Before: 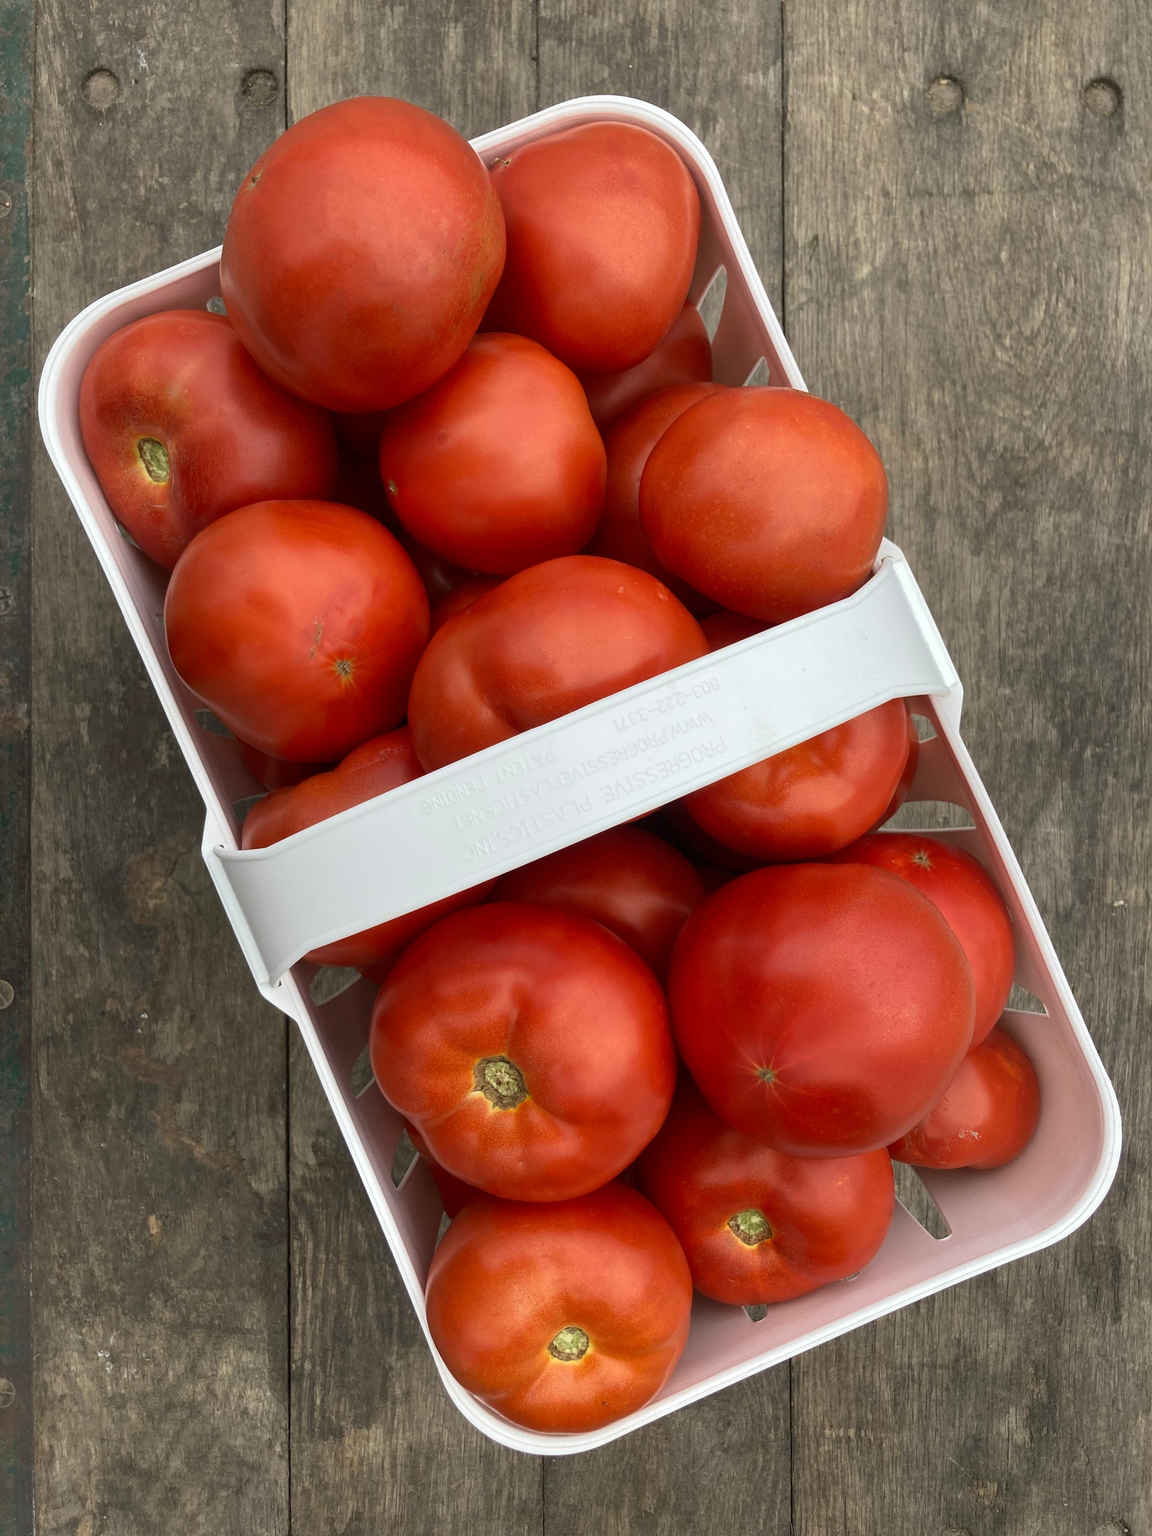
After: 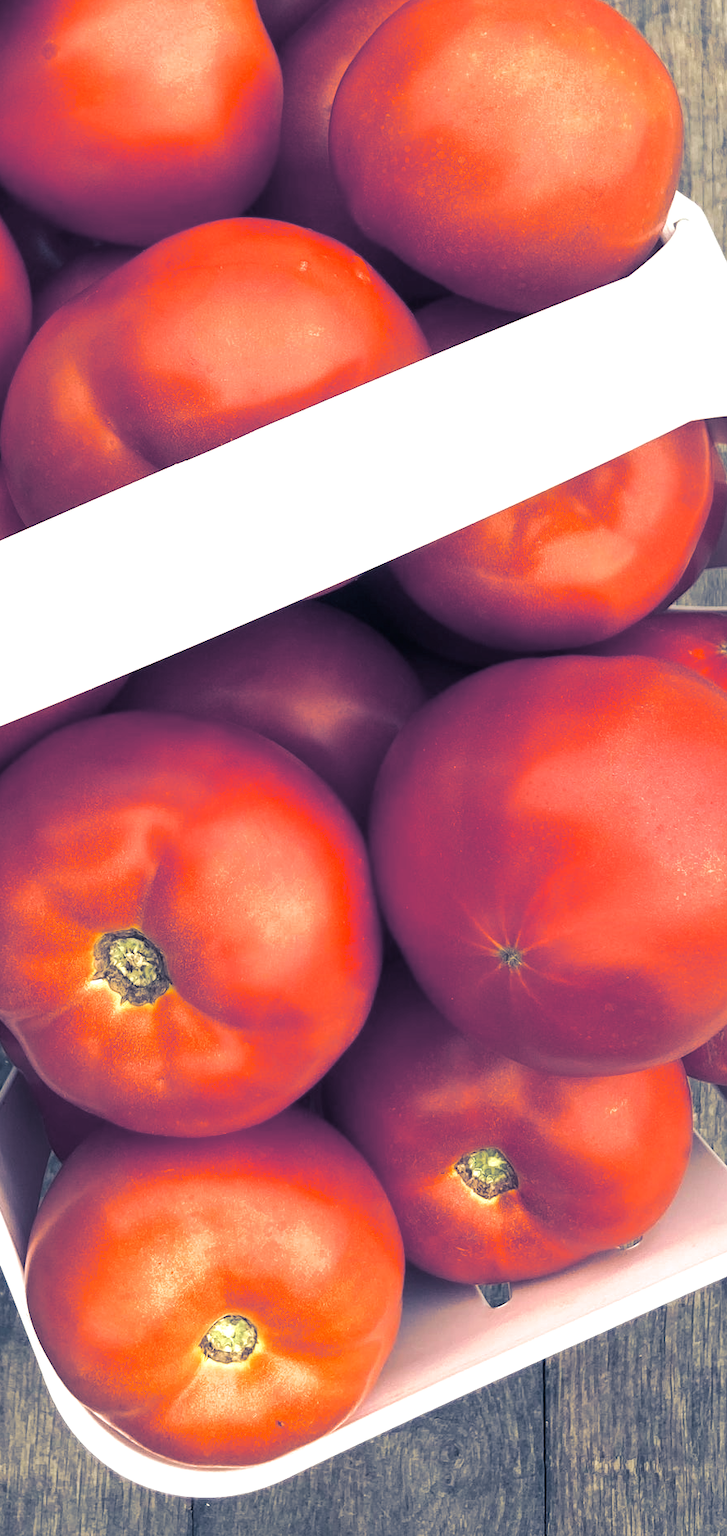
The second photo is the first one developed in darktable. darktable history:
crop: left 35.432%, top 26.233%, right 20.145%, bottom 3.432%
exposure: black level correction -0.001, exposure 0.9 EV, compensate exposure bias true, compensate highlight preservation false
split-toning: shadows › hue 226.8°, shadows › saturation 0.84
